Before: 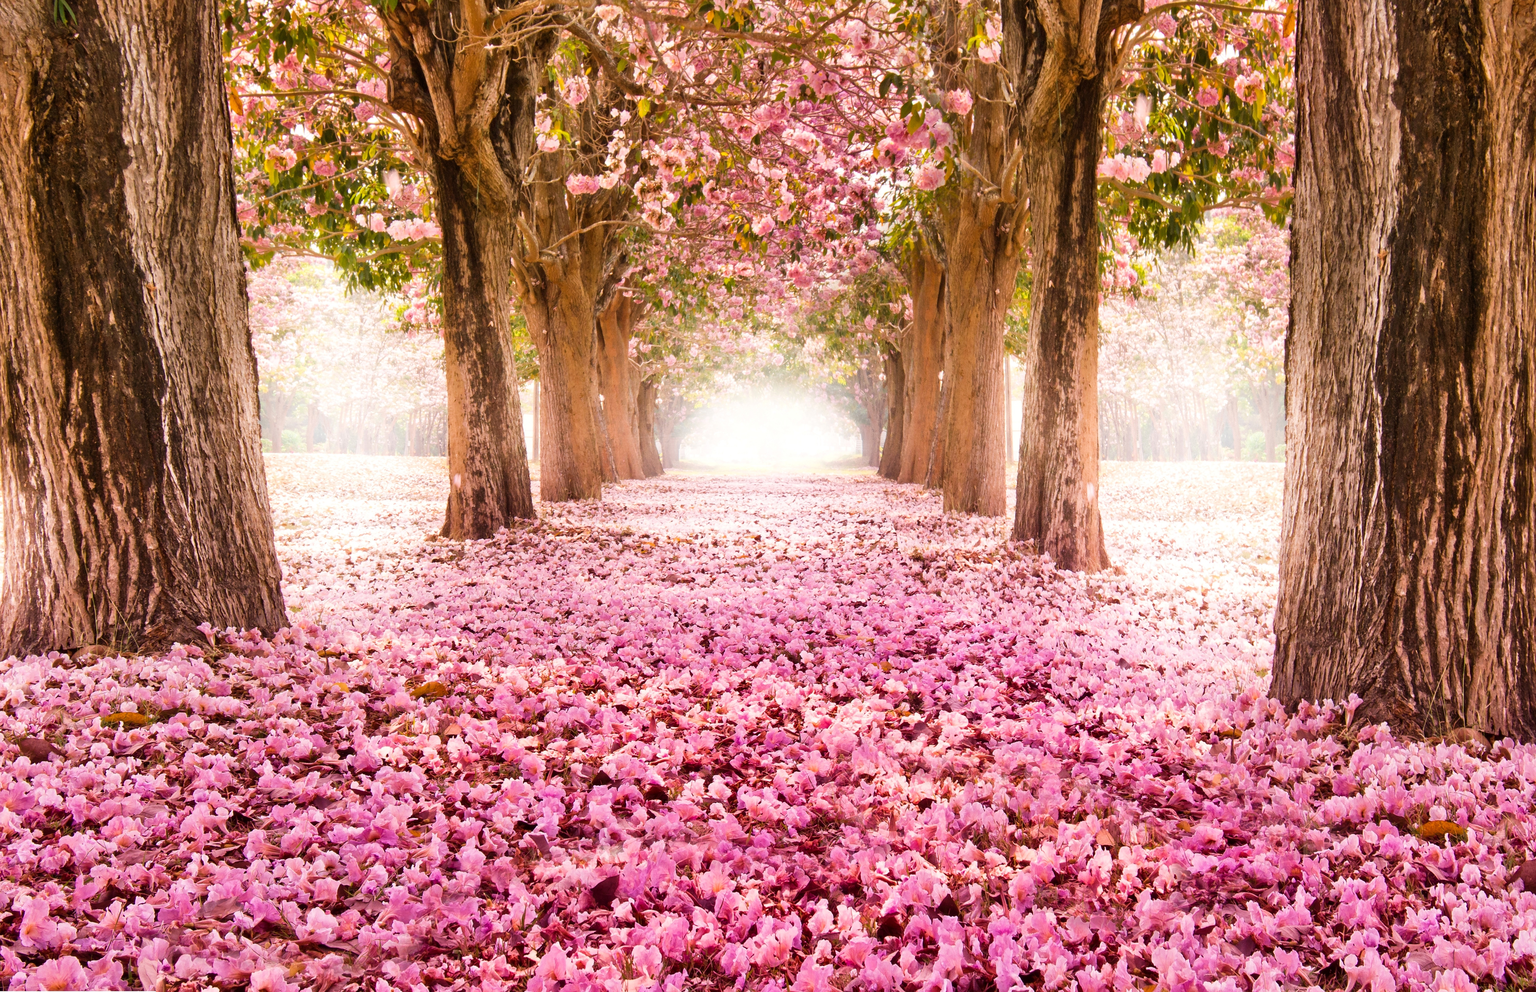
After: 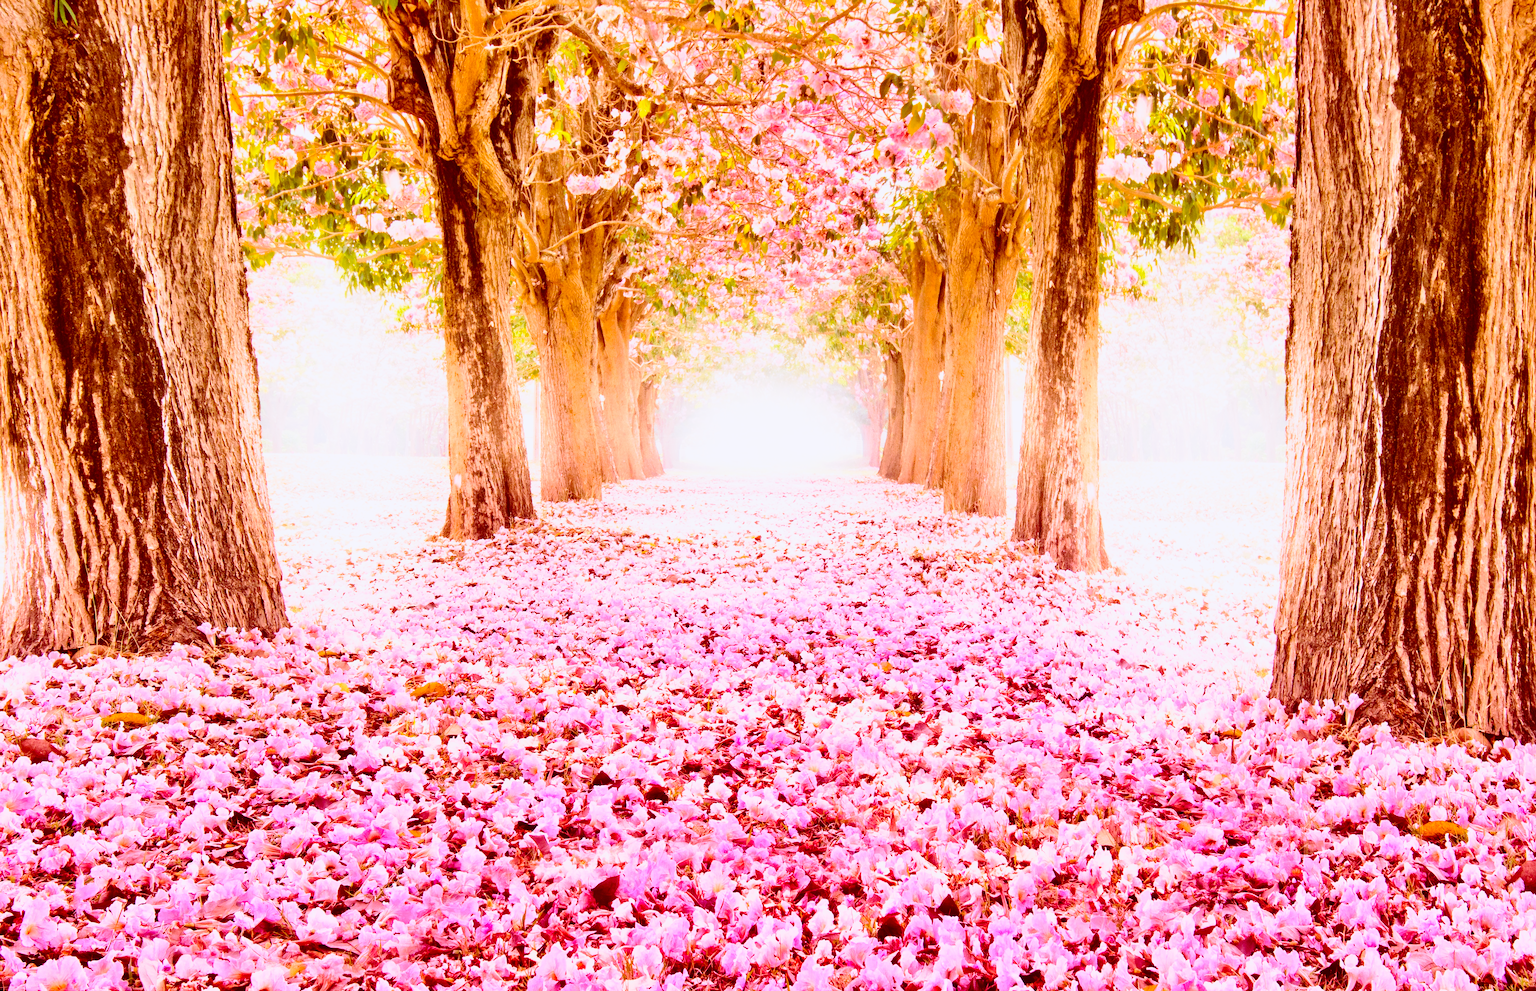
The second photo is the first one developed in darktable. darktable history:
tone curve: curves: ch0 [(0, 0.021) (0.049, 0.044) (0.152, 0.14) (0.328, 0.357) (0.473, 0.529) (0.641, 0.705) (0.868, 0.887) (1, 0.969)]; ch1 [(0, 0) (0.322, 0.328) (0.43, 0.425) (0.474, 0.466) (0.502, 0.503) (0.522, 0.526) (0.564, 0.591) (0.602, 0.632) (0.677, 0.701) (0.859, 0.885) (1, 1)]; ch2 [(0, 0) (0.33, 0.301) (0.447, 0.44) (0.502, 0.505) (0.535, 0.554) (0.565, 0.598) (0.618, 0.629) (1, 1)], color space Lab, independent channels, preserve colors none
white balance: red 1.004, blue 1.096
base curve: curves: ch0 [(0, 0) (0.028, 0.03) (0.121, 0.232) (0.46, 0.748) (0.859, 0.968) (1, 1)], preserve colors none
color balance: lift [1, 1.011, 0.999, 0.989], gamma [1.109, 1.045, 1.039, 0.955], gain [0.917, 0.936, 0.952, 1.064], contrast 2.32%, contrast fulcrum 19%, output saturation 101%
